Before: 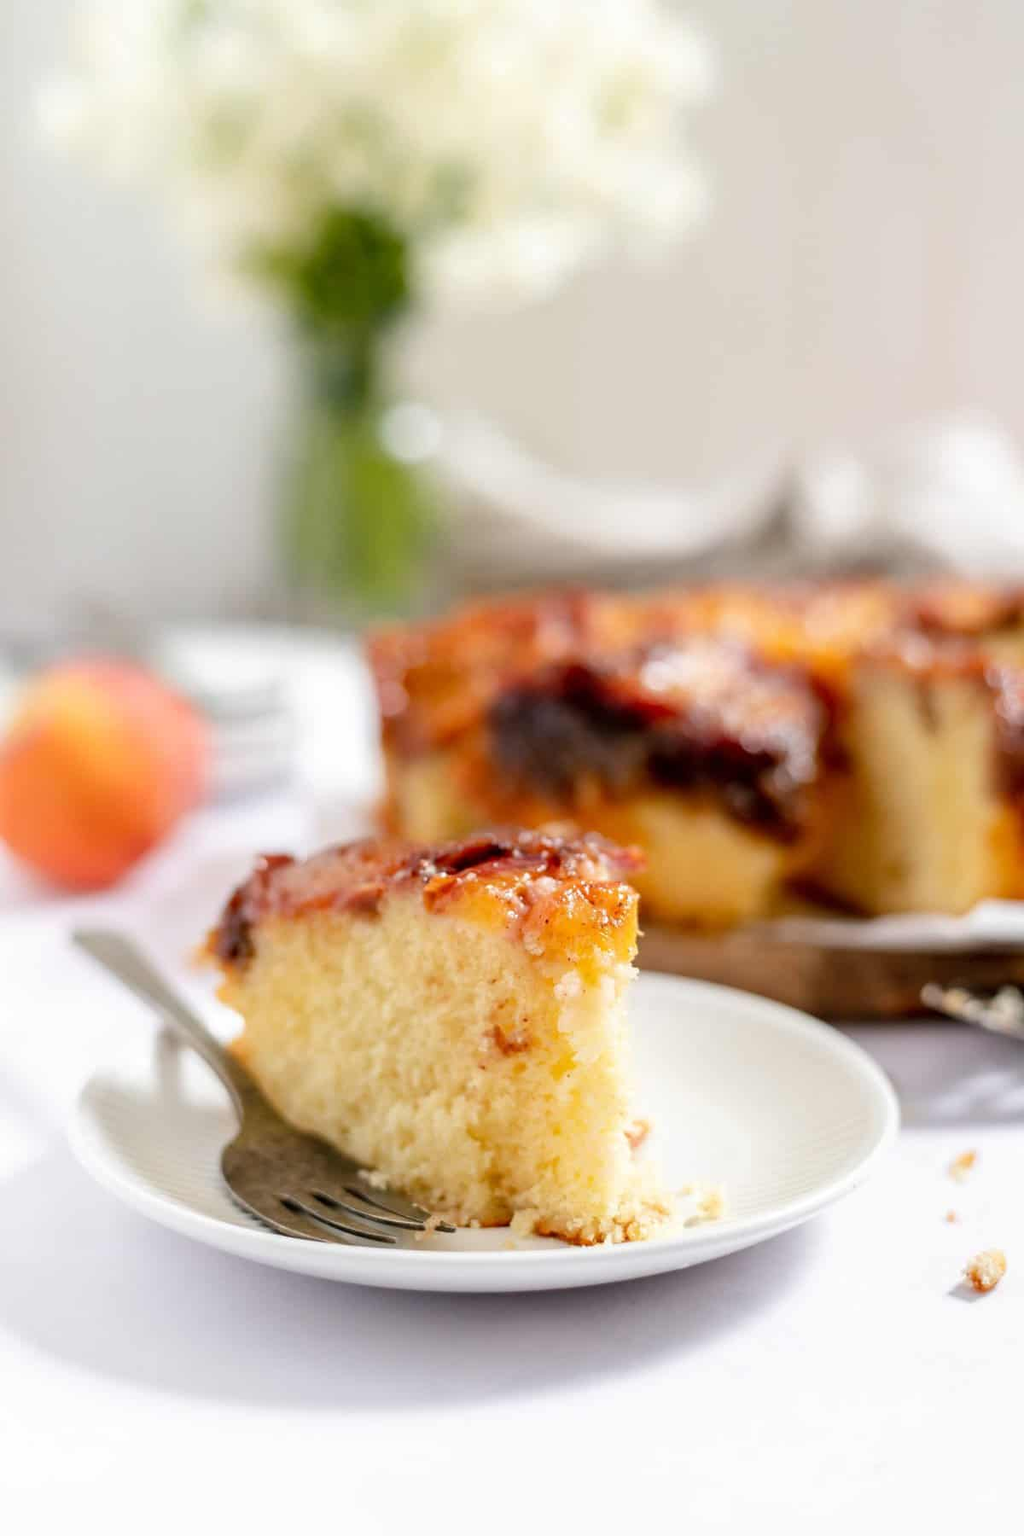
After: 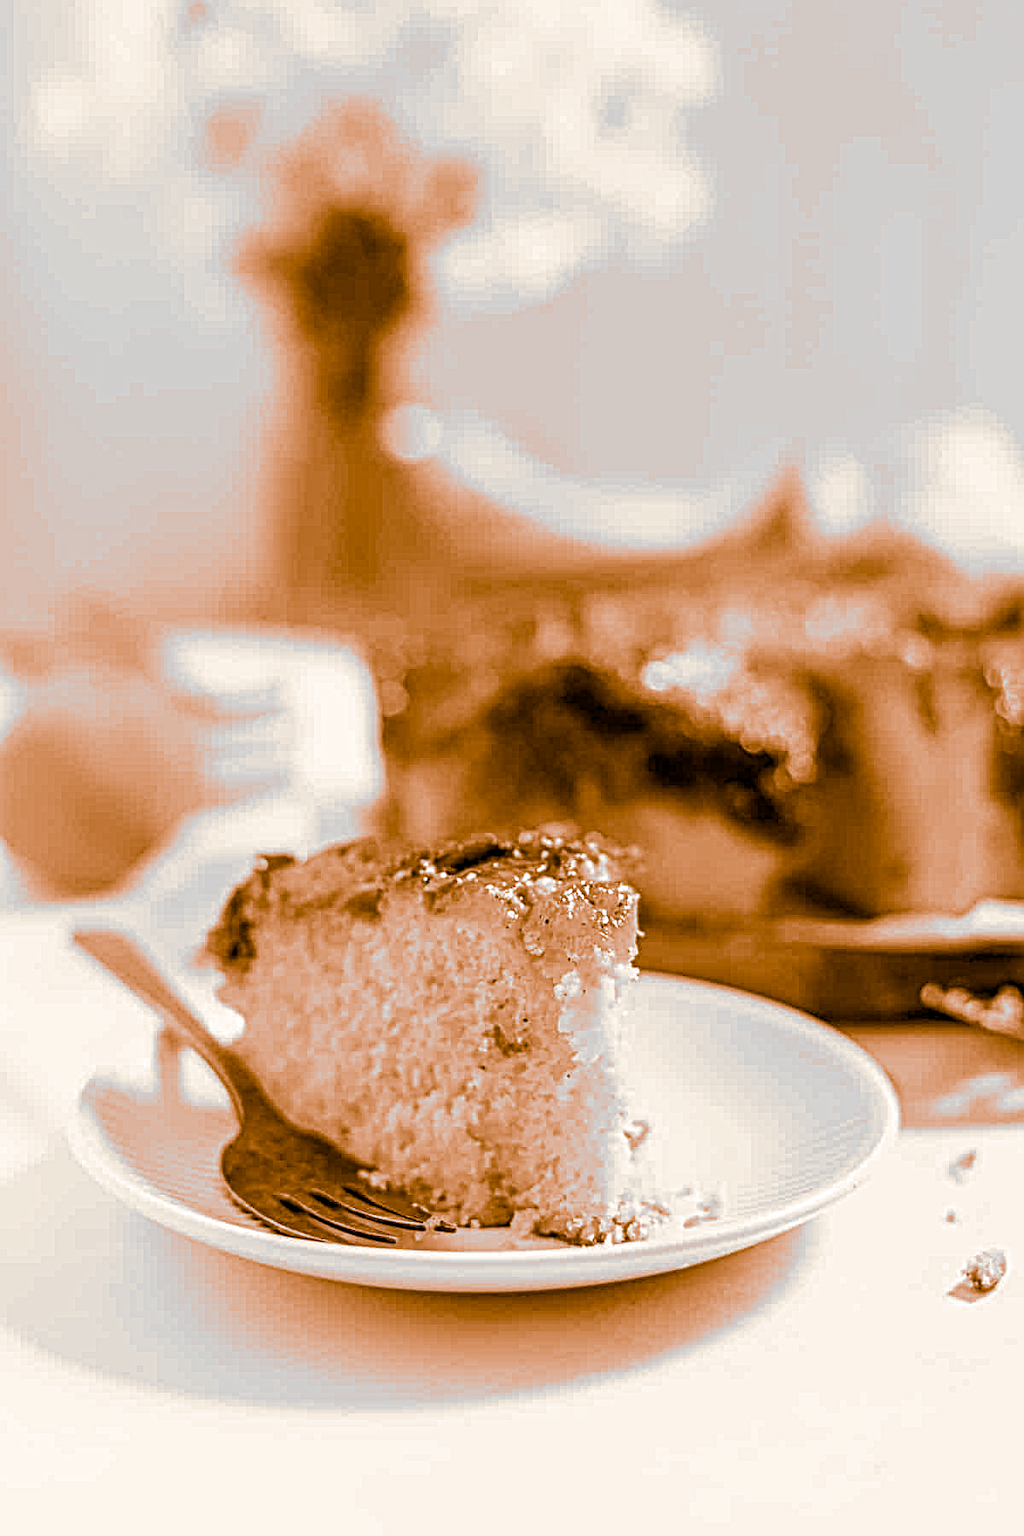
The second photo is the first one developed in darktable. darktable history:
local contrast: mode bilateral grid, contrast 20, coarseness 3, detail 300%, midtone range 0.2
color calibration: output gray [0.31, 0.36, 0.33, 0], gray › normalize channels true, illuminant same as pipeline (D50), adaptation XYZ, x 0.346, y 0.359, gamut compression 0
white balance: emerald 1
split-toning: shadows › hue 26°, shadows › saturation 0.92, highlights › hue 40°, highlights › saturation 0.92, balance -63, compress 0%
